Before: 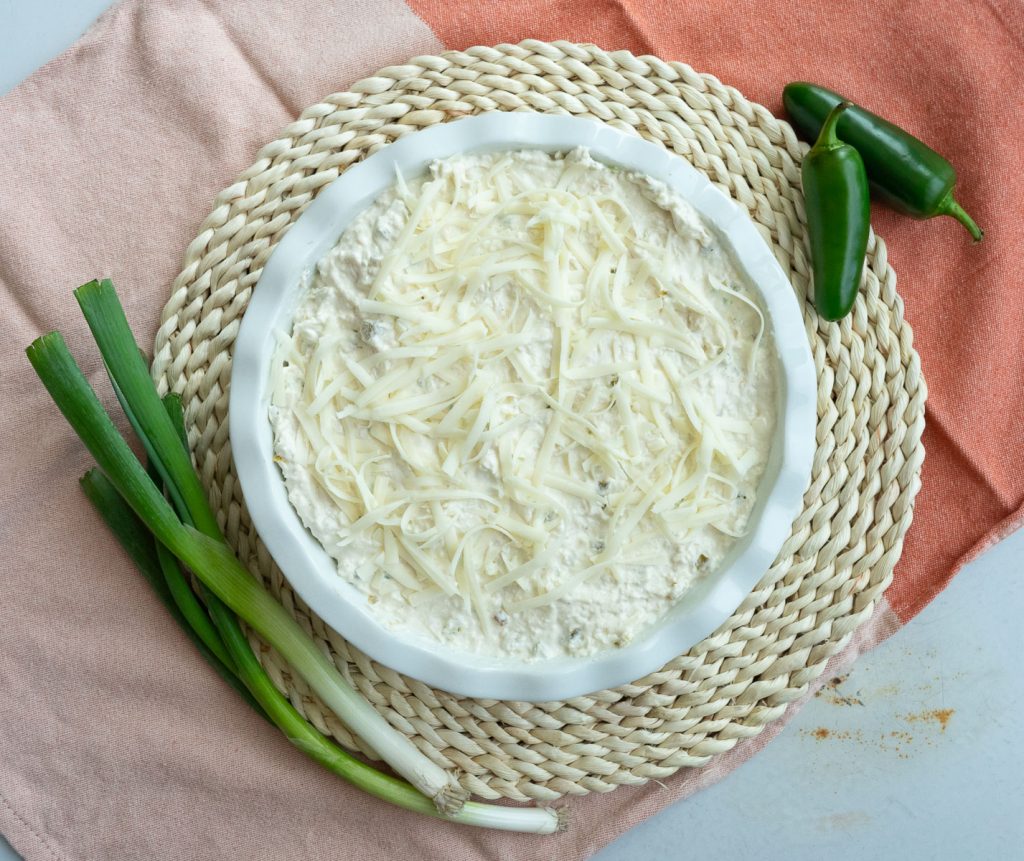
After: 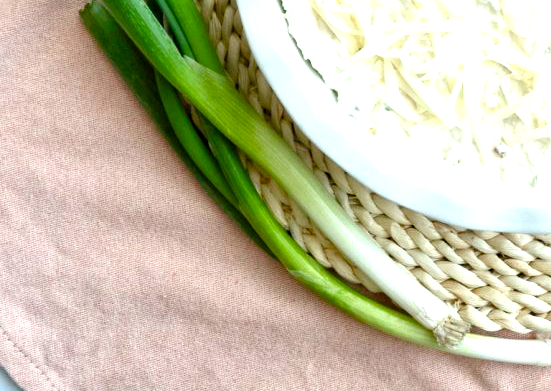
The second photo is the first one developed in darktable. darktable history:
exposure: exposure 1.059 EV, compensate highlight preservation false
contrast brightness saturation: saturation -0.025
crop and rotate: top 54.419%, right 46.095%, bottom 0.156%
contrast equalizer: y [[0.5, 0.5, 0.544, 0.569, 0.5, 0.5], [0.5 ×6], [0.5 ×6], [0 ×6], [0 ×6]]
color balance rgb: power › chroma 0.23%, power › hue 61.63°, perceptual saturation grading › global saturation 25.474%, perceptual saturation grading › highlights -27.968%, perceptual saturation grading › shadows 33.556%, global vibrance 9.264%
